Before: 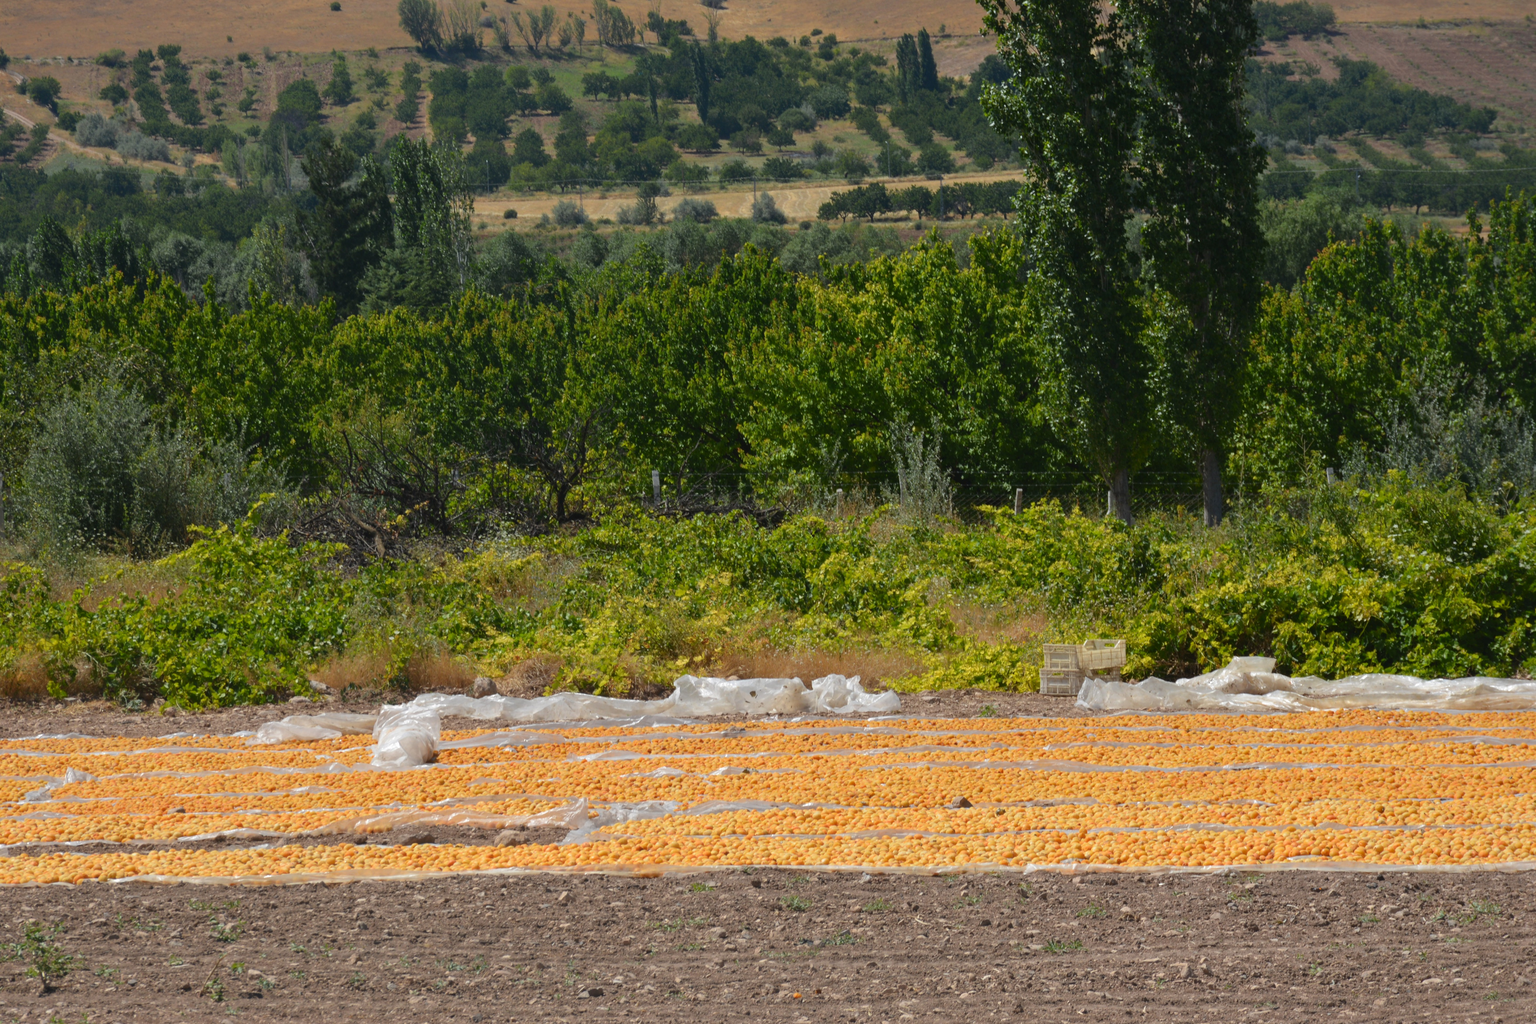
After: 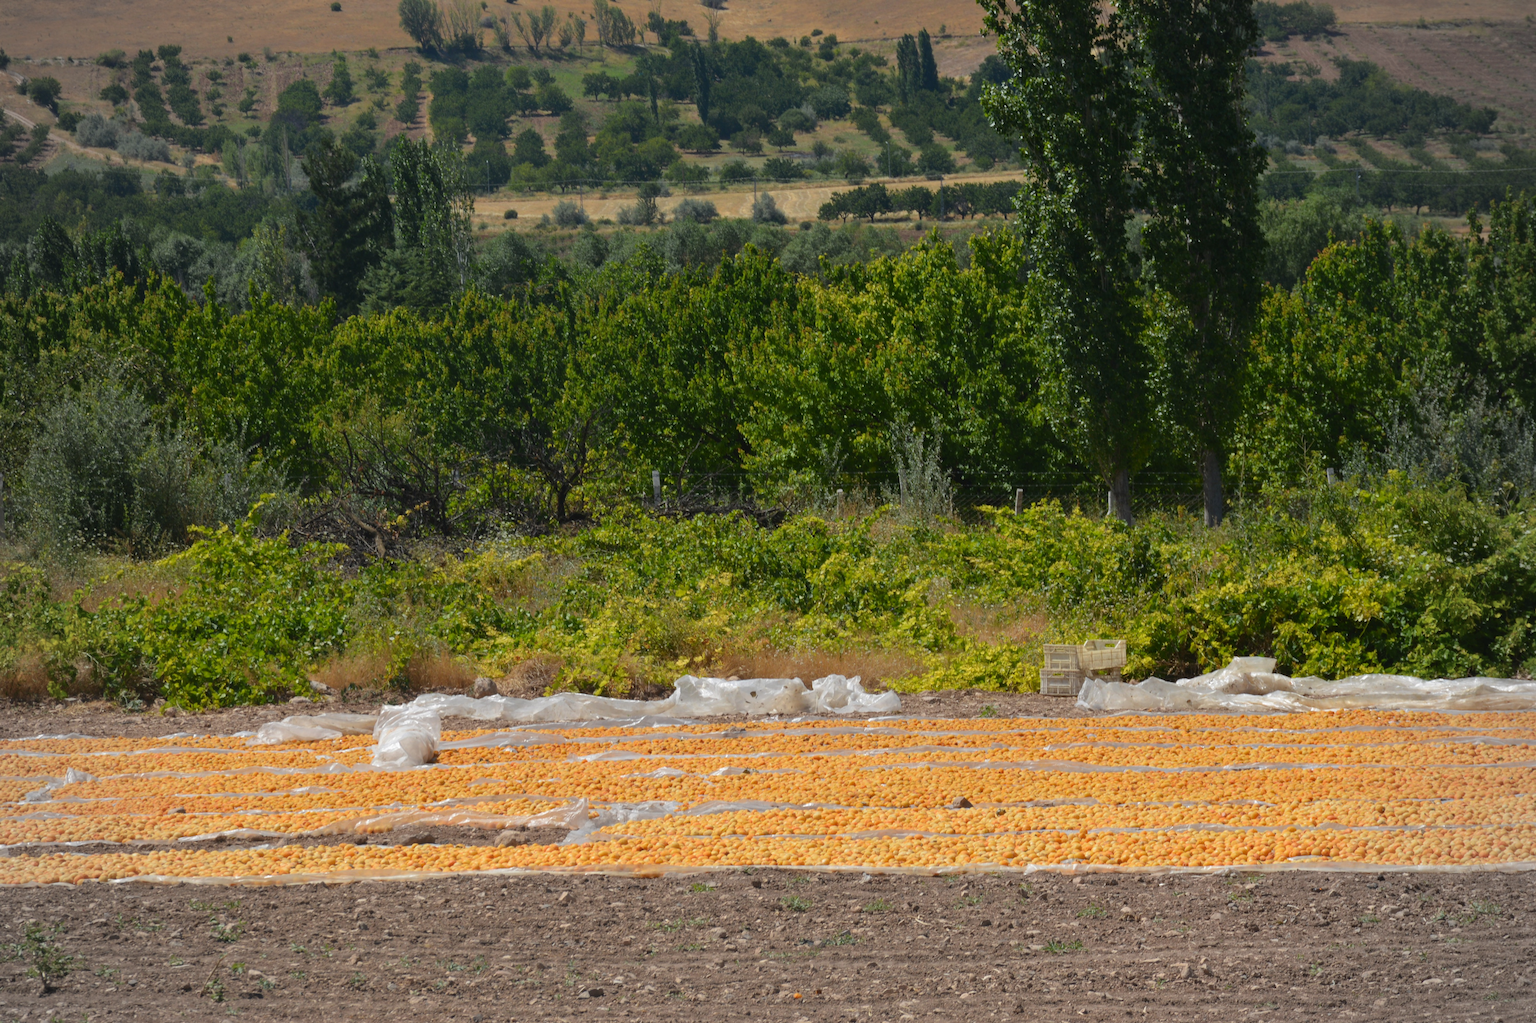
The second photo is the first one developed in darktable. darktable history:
vignetting: brightness -0.196
exposure: exposure -0.047 EV, compensate highlight preservation false
